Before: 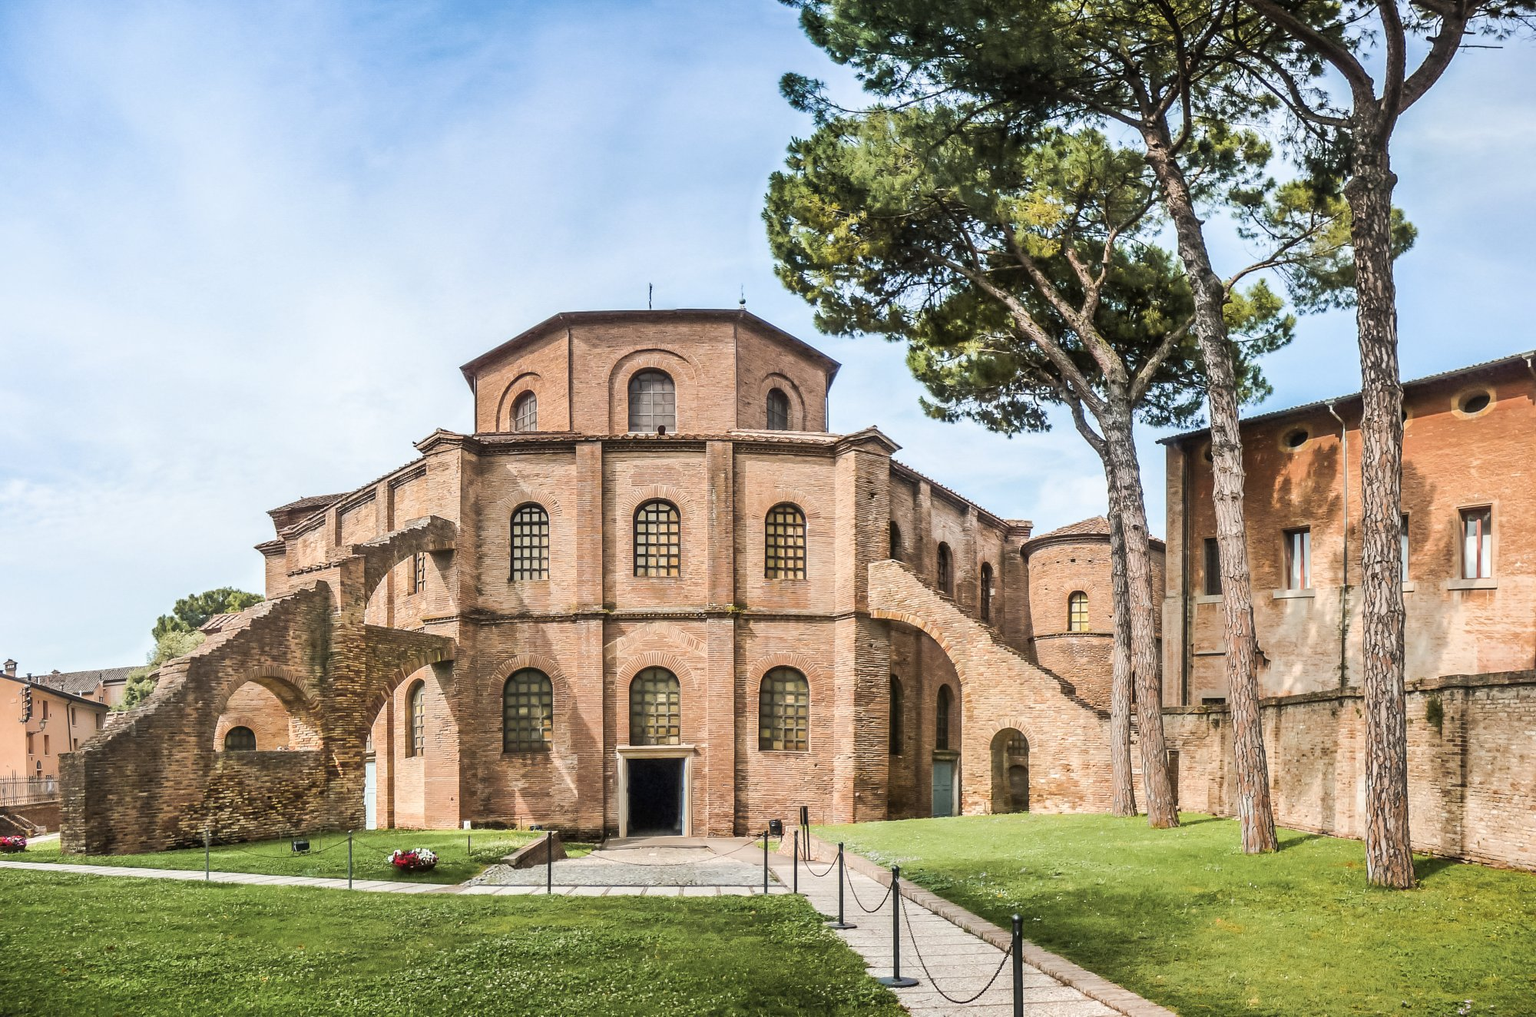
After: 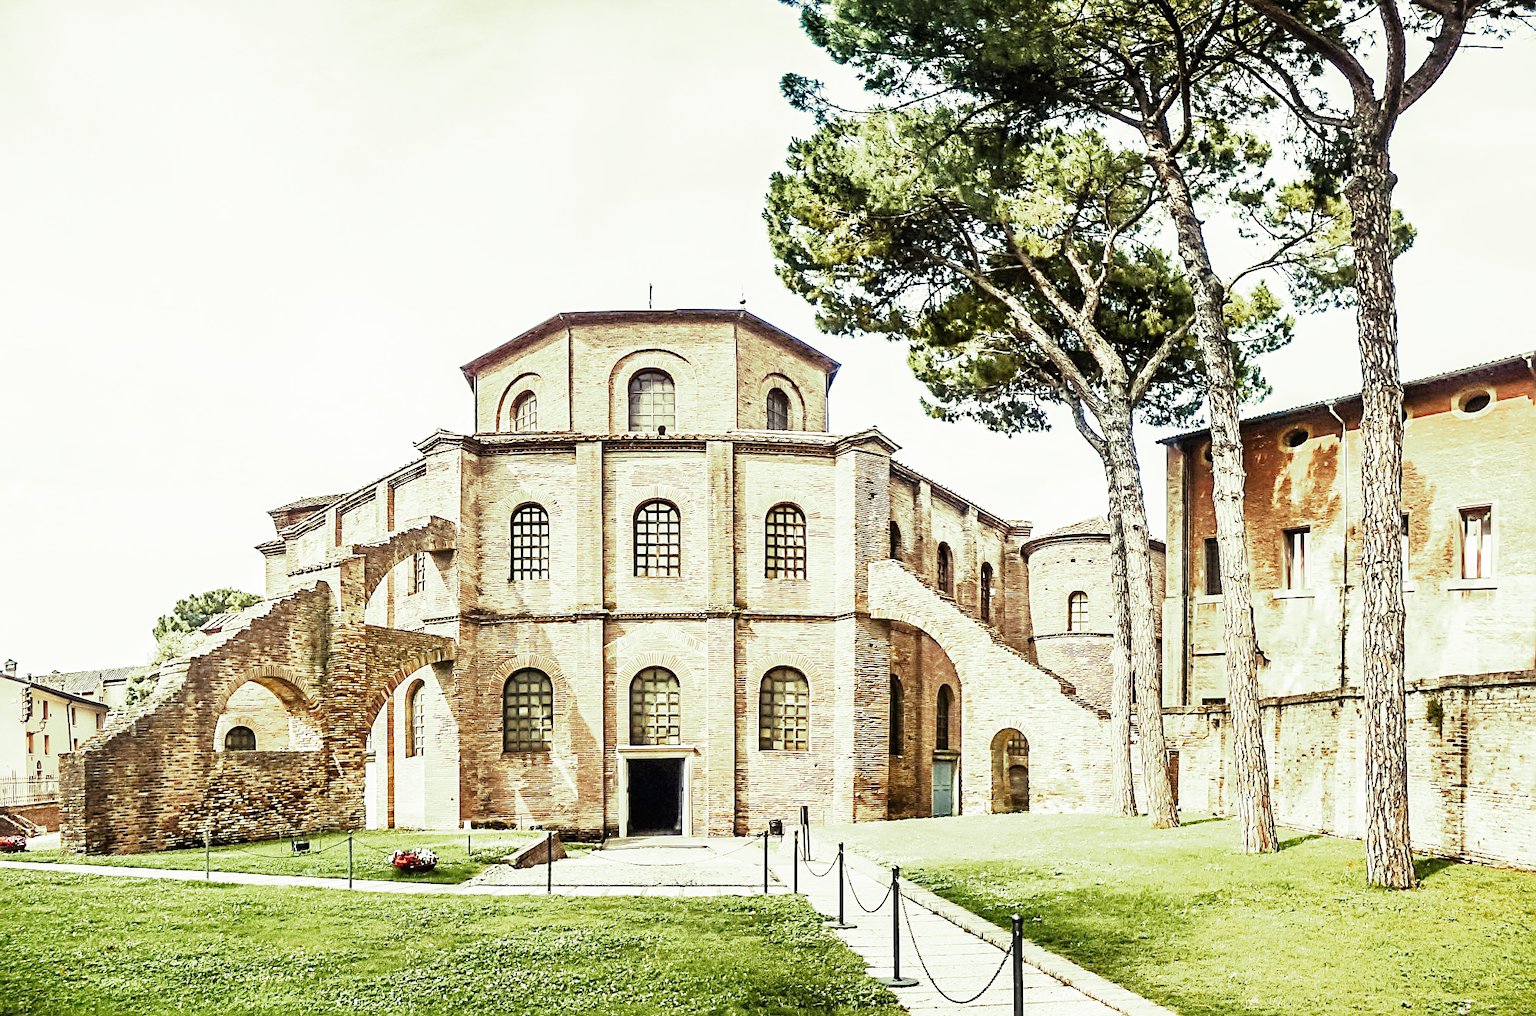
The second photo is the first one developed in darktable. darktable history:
split-toning: shadows › hue 290.82°, shadows › saturation 0.34, highlights › saturation 0.38, balance 0, compress 50%
sharpen: radius 2.676, amount 0.669
base curve: curves: ch0 [(0, 0) (0, 0.001) (0.001, 0.001) (0.004, 0.002) (0.007, 0.004) (0.015, 0.013) (0.033, 0.045) (0.052, 0.096) (0.075, 0.17) (0.099, 0.241) (0.163, 0.42) (0.219, 0.55) (0.259, 0.616) (0.327, 0.722) (0.365, 0.765) (0.522, 0.873) (0.547, 0.881) (0.689, 0.919) (0.826, 0.952) (1, 1)], preserve colors none
